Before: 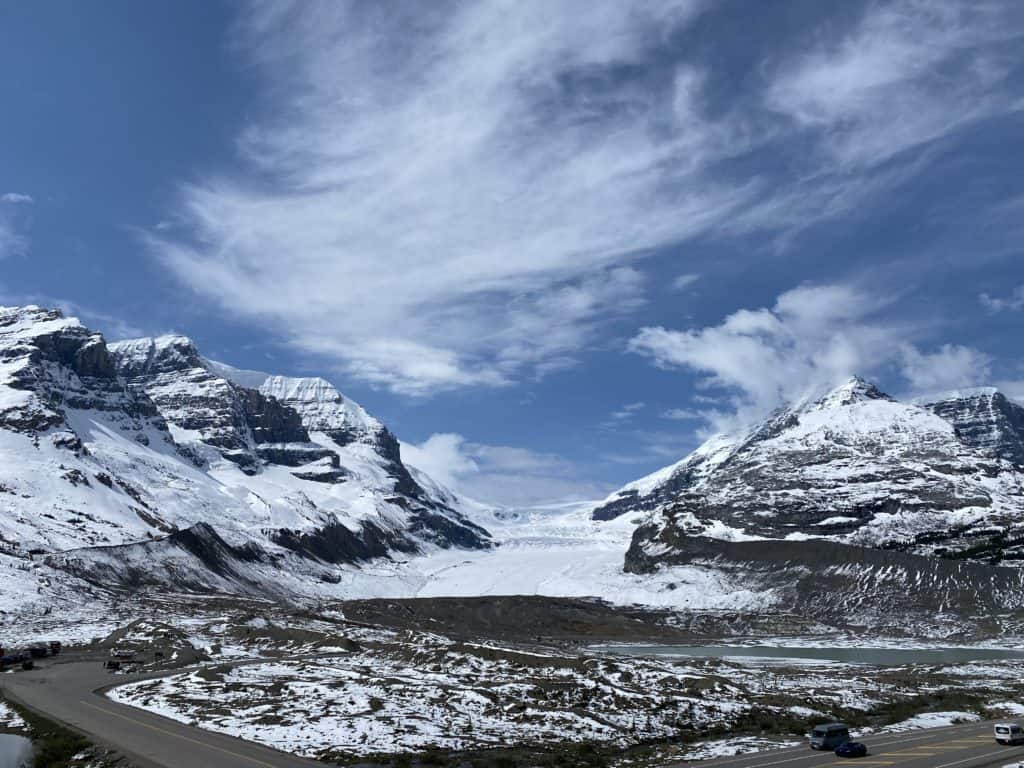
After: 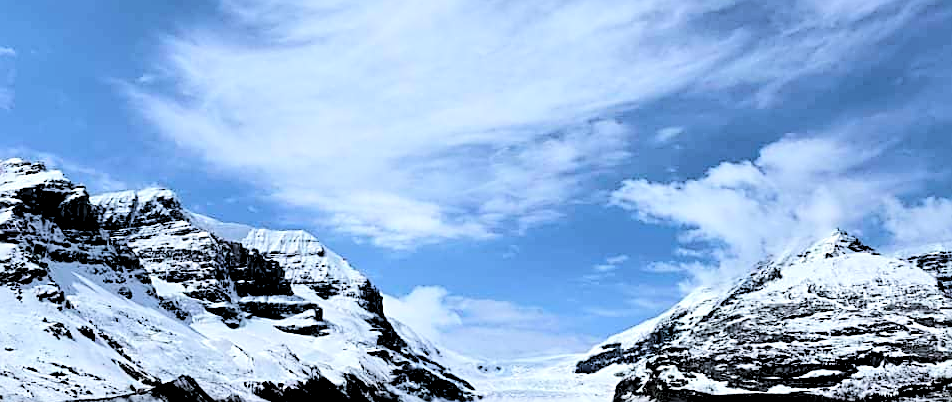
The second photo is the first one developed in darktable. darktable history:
crop: left 1.744%, top 19.225%, right 5.069%, bottom 28.357%
rgb curve: curves: ch0 [(0, 0) (0.284, 0.292) (0.505, 0.644) (1, 1)]; ch1 [(0, 0) (0.284, 0.292) (0.505, 0.644) (1, 1)]; ch2 [(0, 0) (0.284, 0.292) (0.505, 0.644) (1, 1)], compensate middle gray true
rgb levels: levels [[0.029, 0.461, 0.922], [0, 0.5, 1], [0, 0.5, 1]]
sharpen: amount 0.6
